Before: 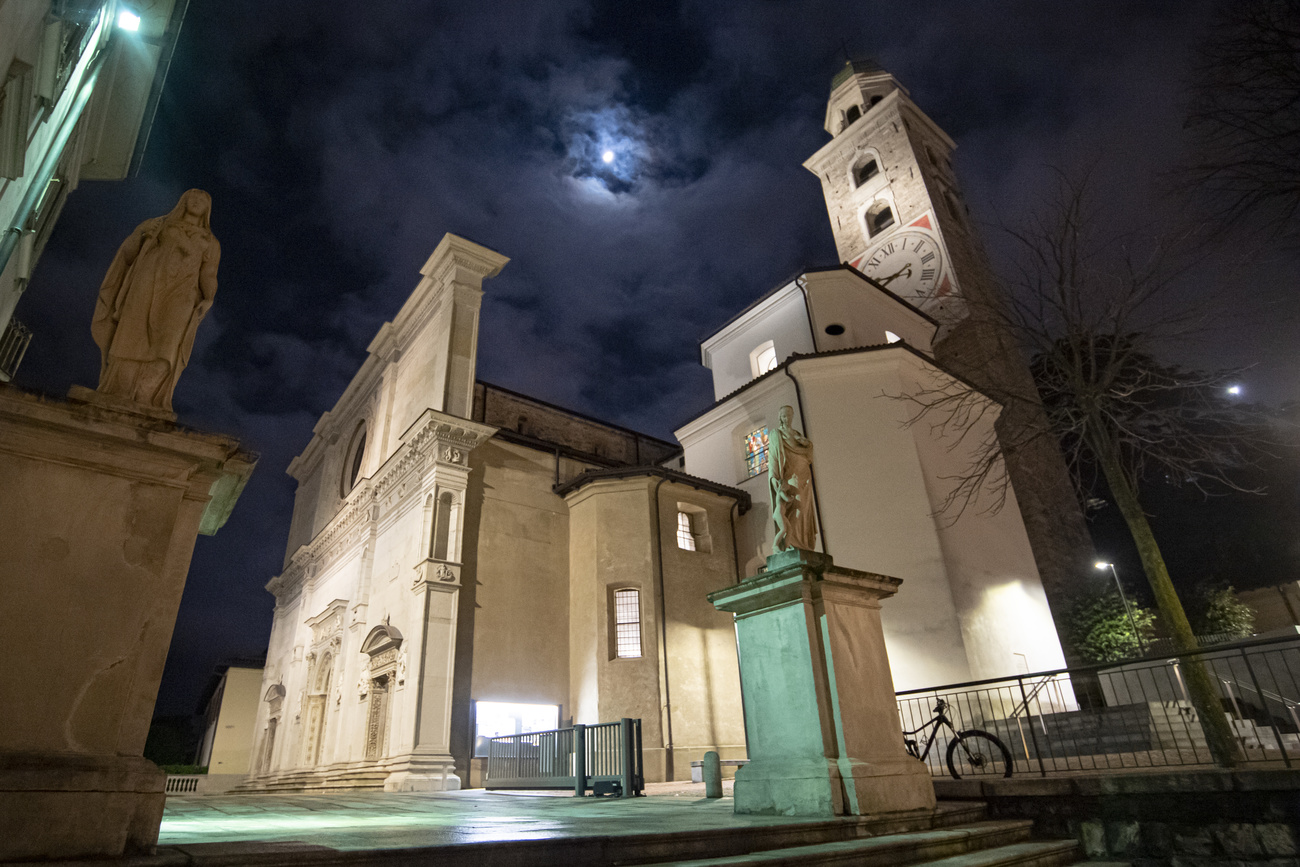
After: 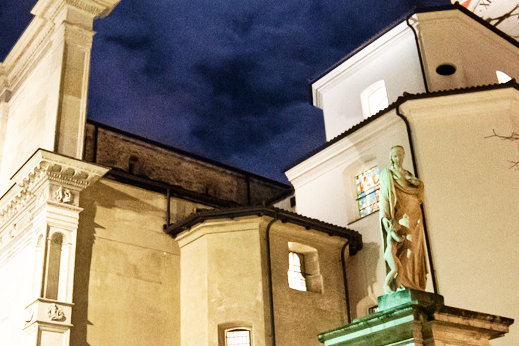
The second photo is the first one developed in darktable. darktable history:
base curve: curves: ch0 [(0, 0) (0.007, 0.004) (0.027, 0.03) (0.046, 0.07) (0.207, 0.54) (0.442, 0.872) (0.673, 0.972) (1, 1)], preserve colors none
crop: left 30%, top 30%, right 30%, bottom 30%
velvia: on, module defaults
